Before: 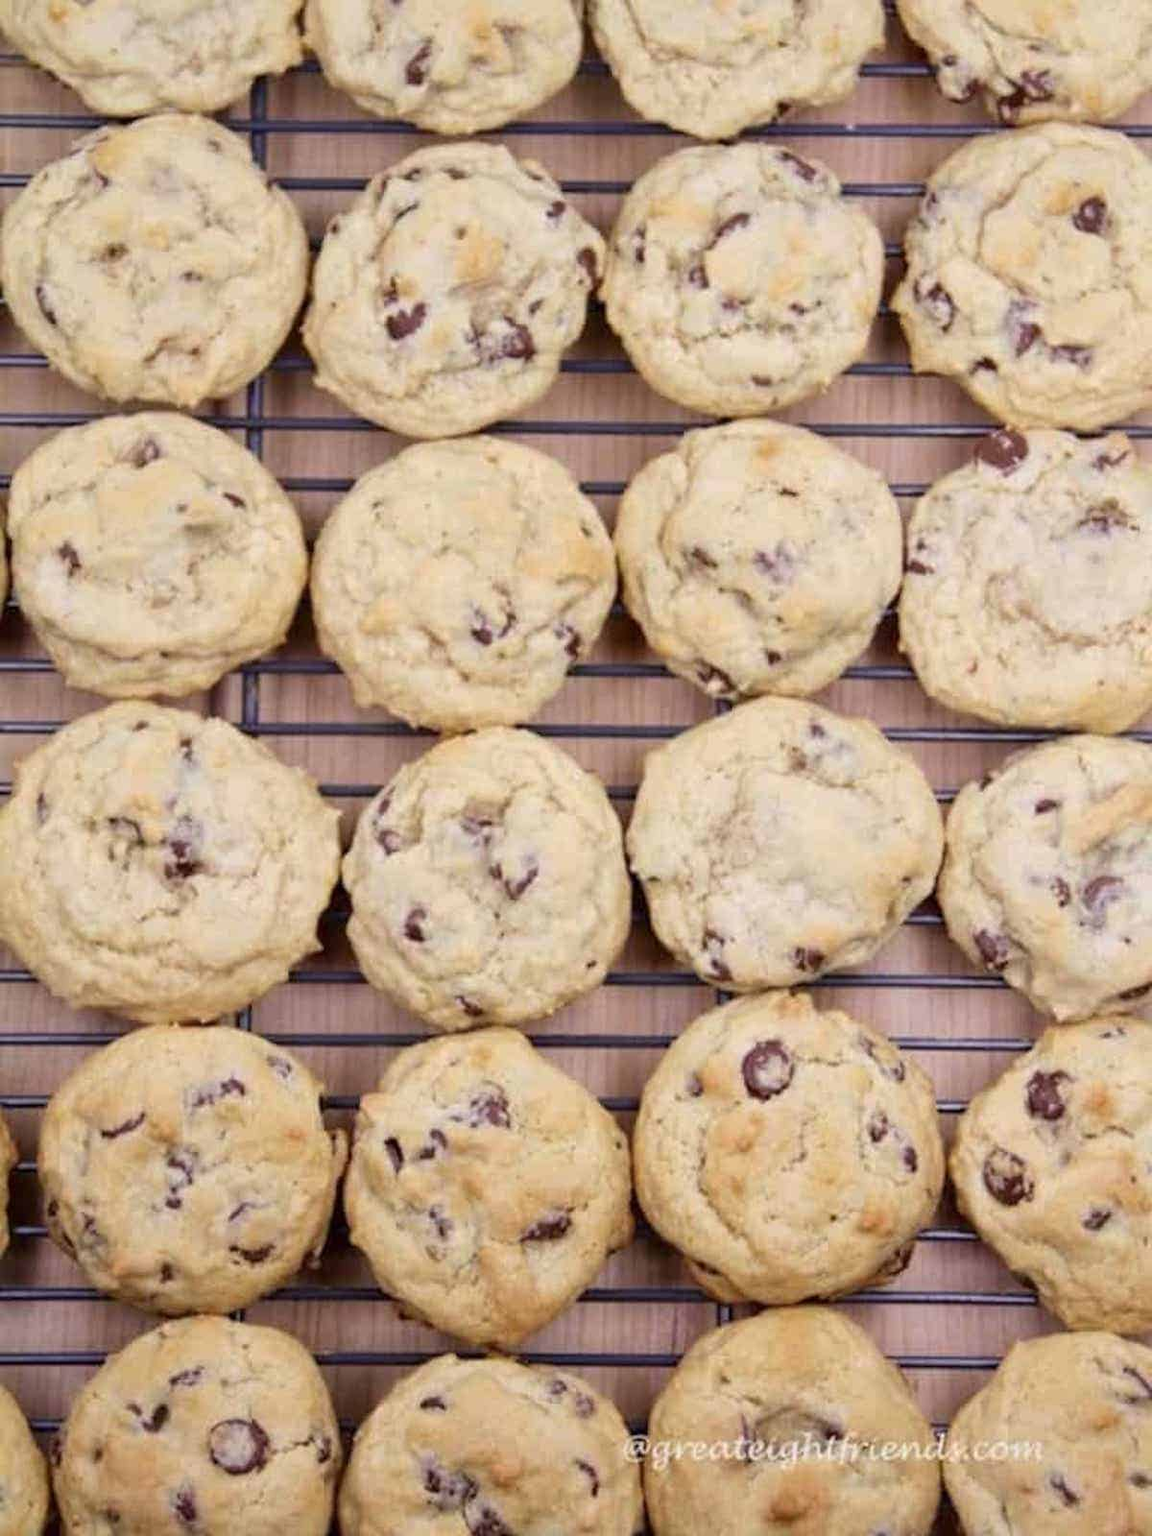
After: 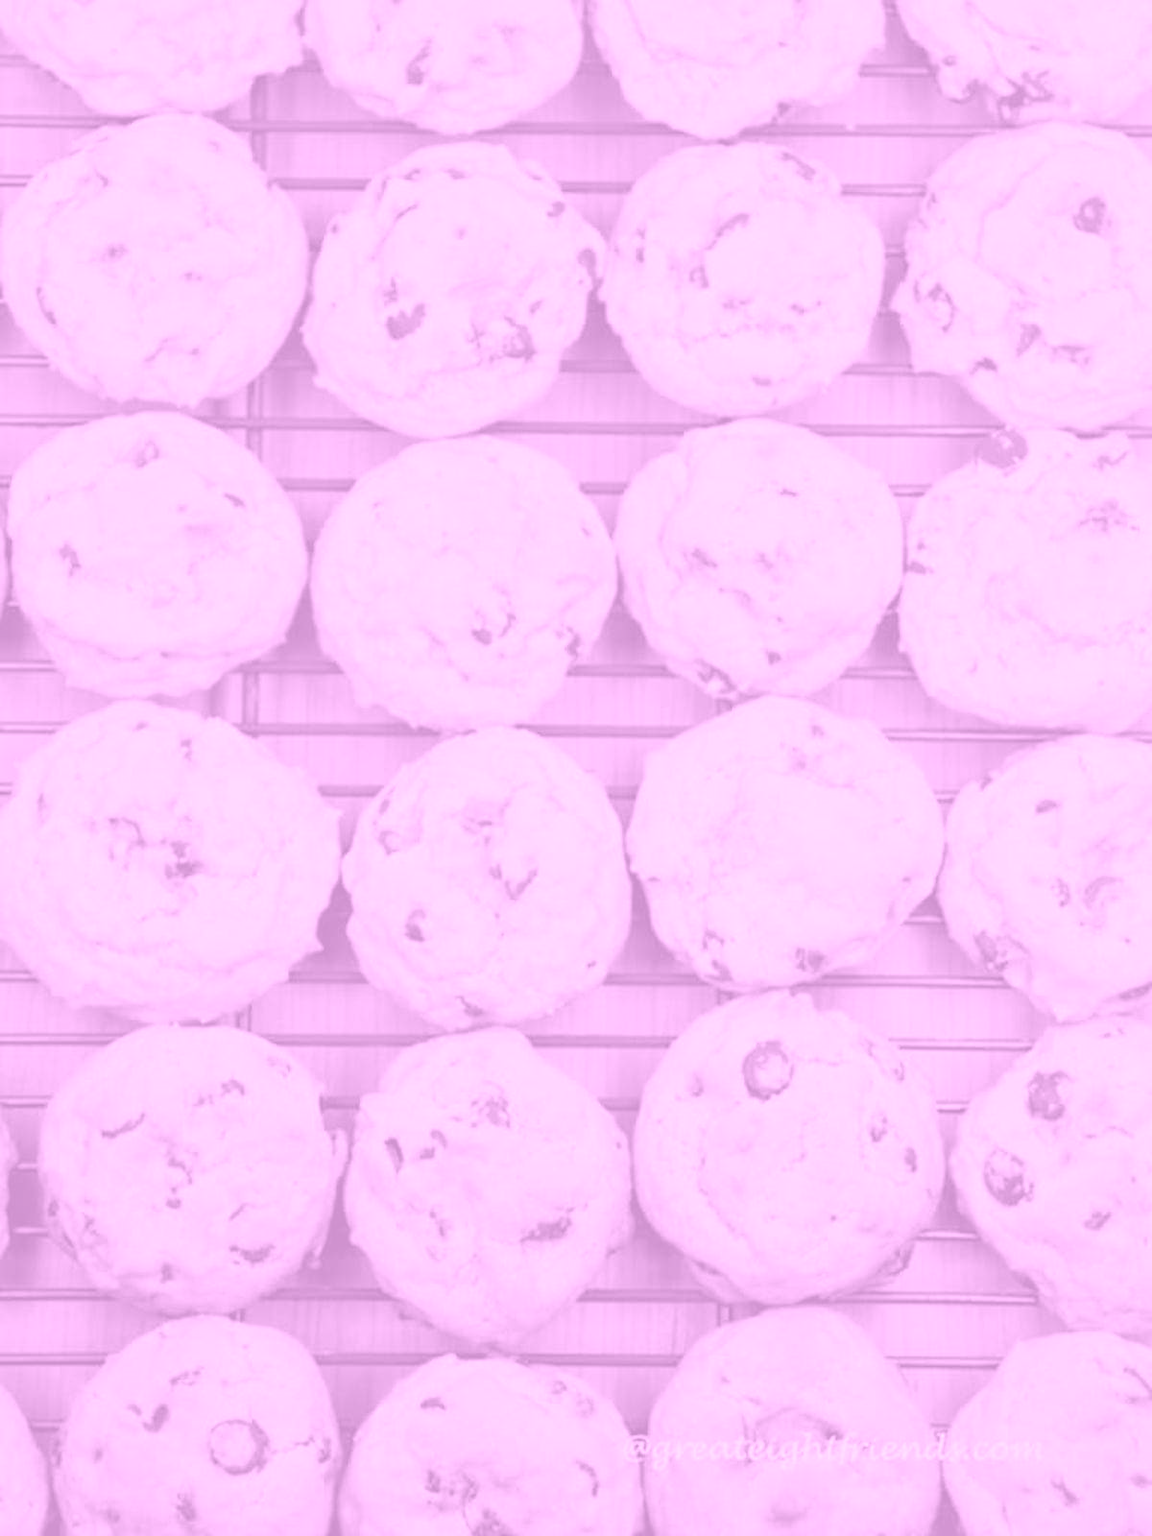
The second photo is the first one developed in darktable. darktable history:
shadows and highlights: shadows 20.55, highlights -20.99, soften with gaussian
colorize: hue 331.2°, saturation 69%, source mix 30.28%, lightness 69.02%, version 1
